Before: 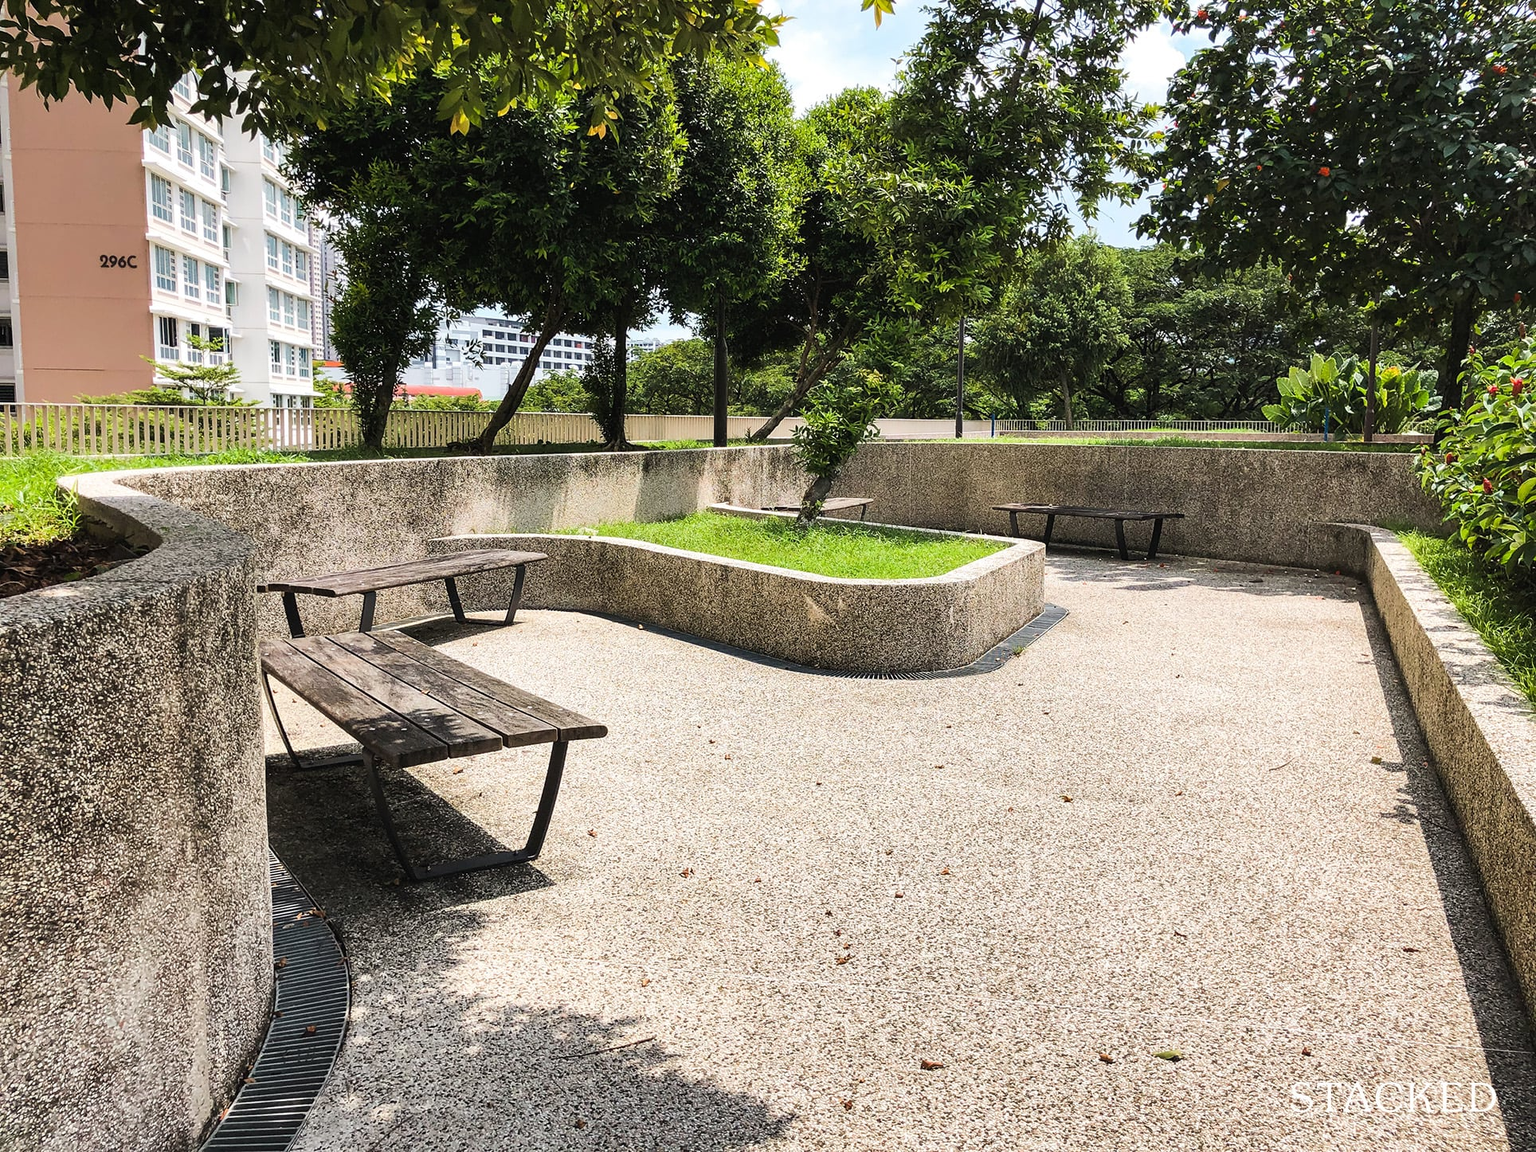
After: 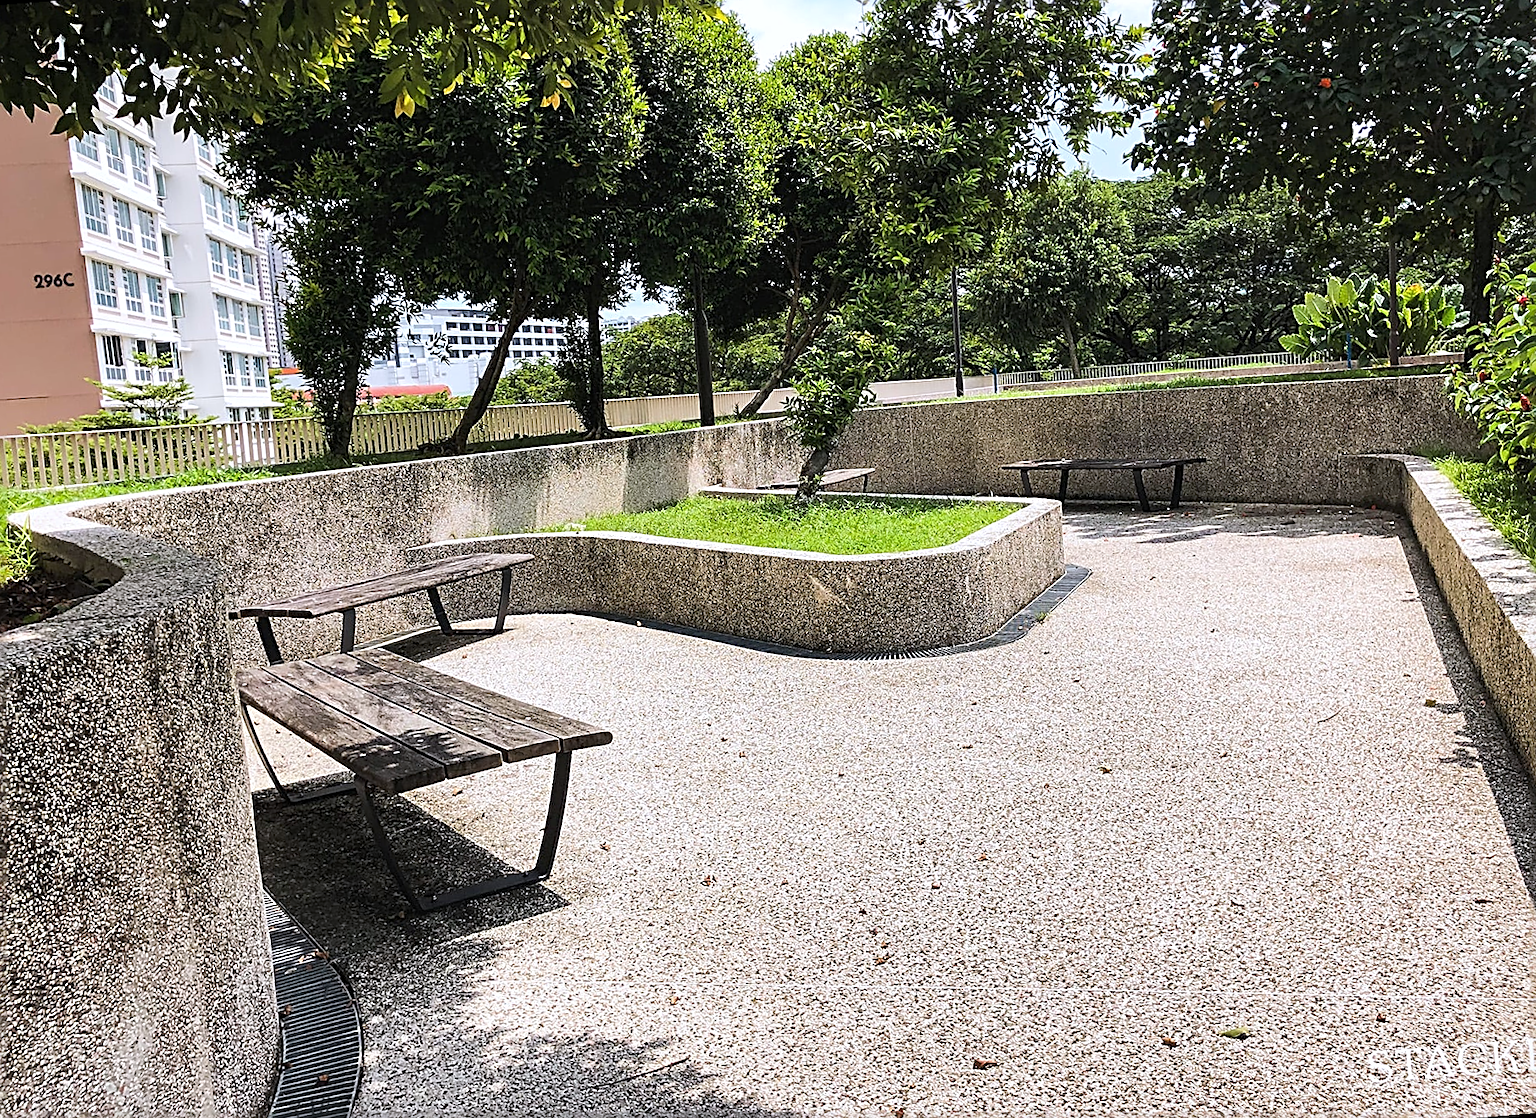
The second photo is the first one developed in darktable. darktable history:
white balance: red 0.984, blue 1.059
rotate and perspective: rotation -4.57°, crop left 0.054, crop right 0.944, crop top 0.087, crop bottom 0.914
sharpen: radius 2.817, amount 0.715
